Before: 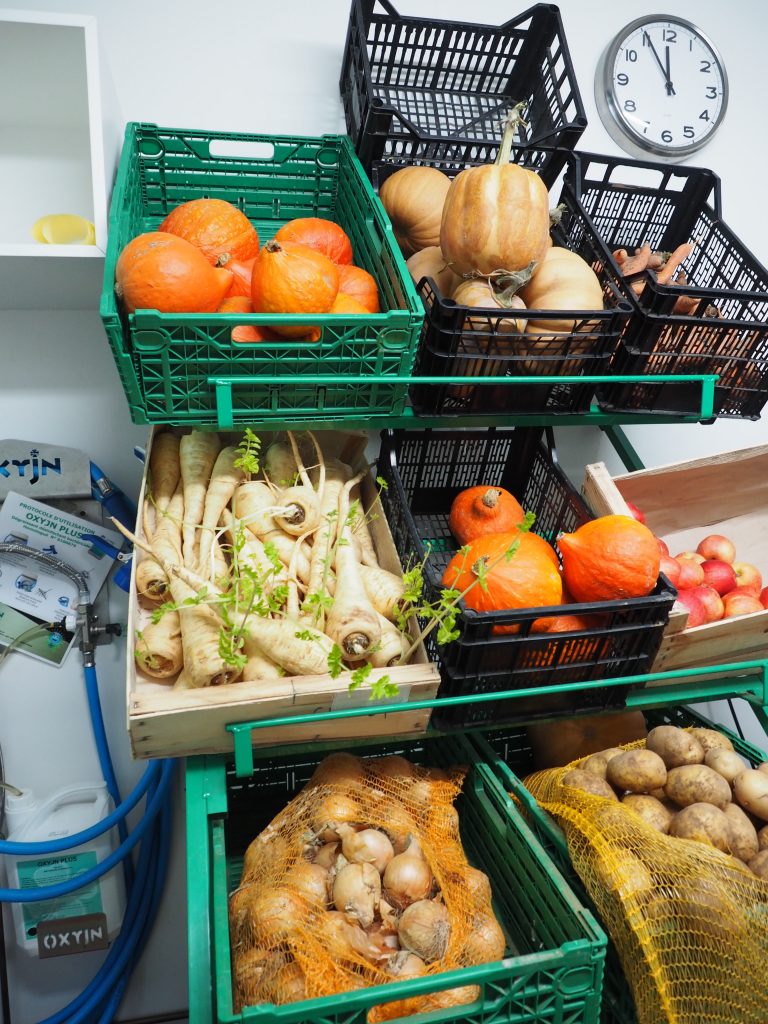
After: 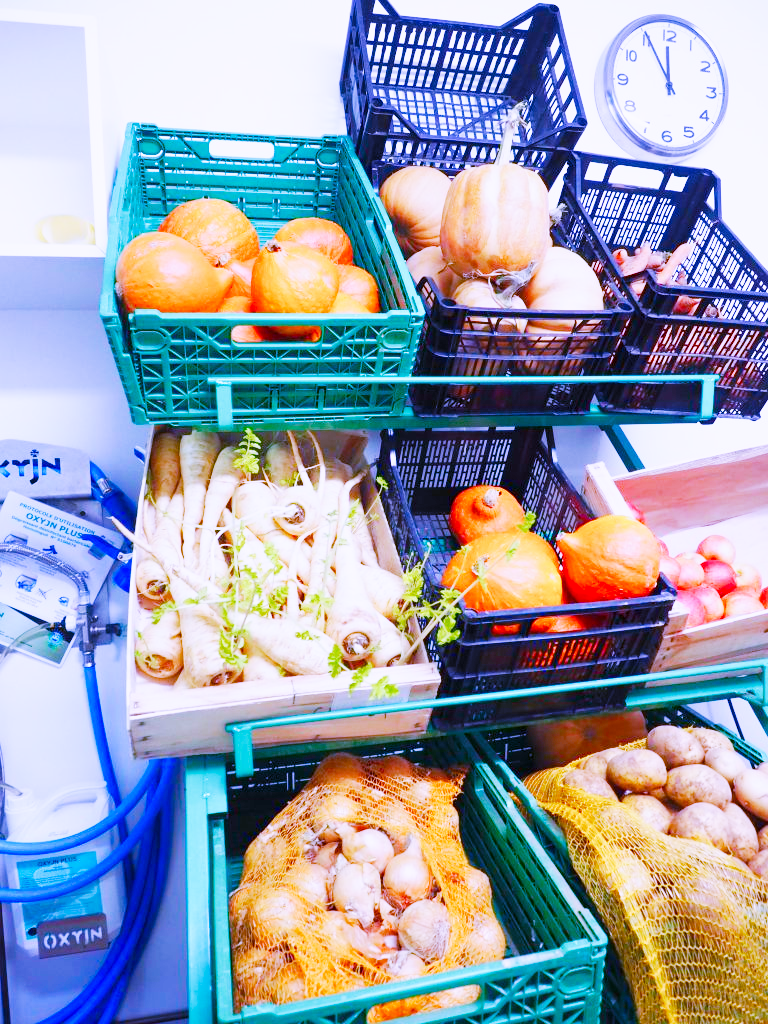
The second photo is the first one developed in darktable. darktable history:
color balance rgb: shadows lift › chroma 1%, shadows lift › hue 113°, highlights gain › chroma 0.2%, highlights gain › hue 333°, perceptual saturation grading › global saturation 20%, perceptual saturation grading › highlights -50%, perceptual saturation grading › shadows 25%, contrast -30%
base curve: curves: ch0 [(0, 0) (0.007, 0.004) (0.027, 0.03) (0.046, 0.07) (0.207, 0.54) (0.442, 0.872) (0.673, 0.972) (1, 1)], preserve colors none
white balance: red 0.98, blue 1.61
